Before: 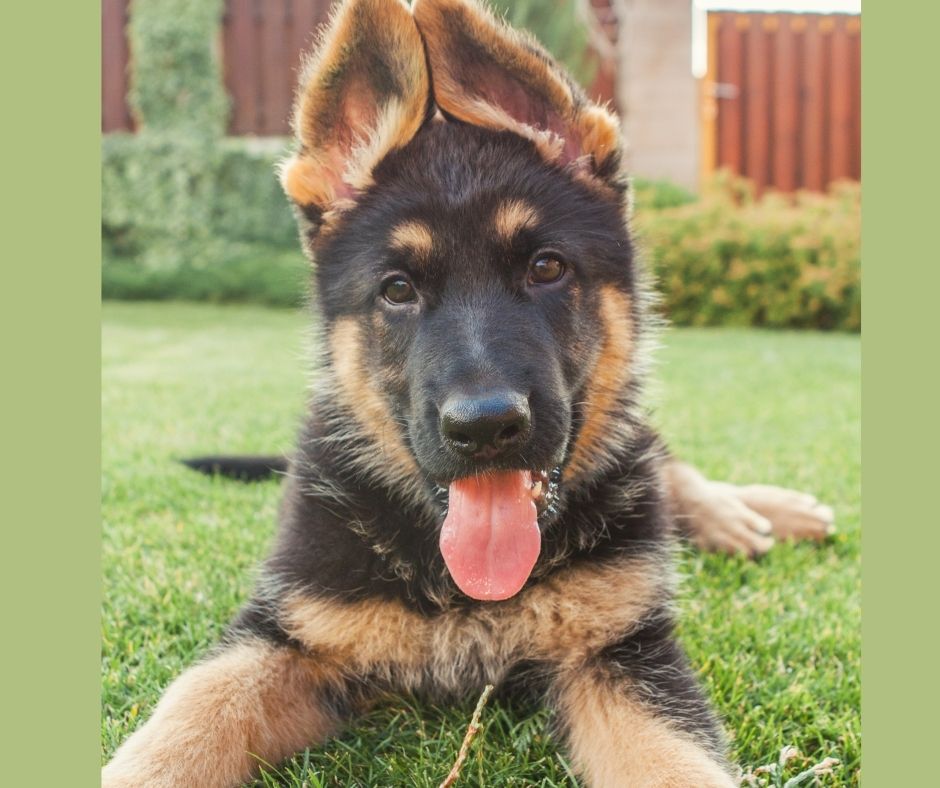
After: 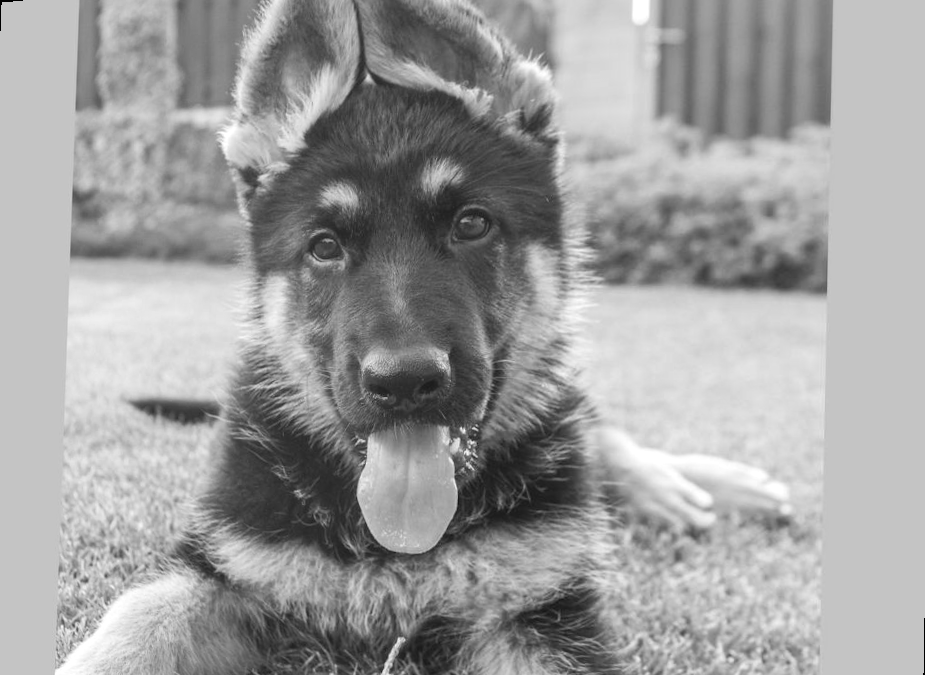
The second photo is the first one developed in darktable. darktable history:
monochrome: on, module defaults
exposure: exposure 0.2 EV, compensate highlight preservation false
rotate and perspective: rotation 1.69°, lens shift (vertical) -0.023, lens shift (horizontal) -0.291, crop left 0.025, crop right 0.988, crop top 0.092, crop bottom 0.842
